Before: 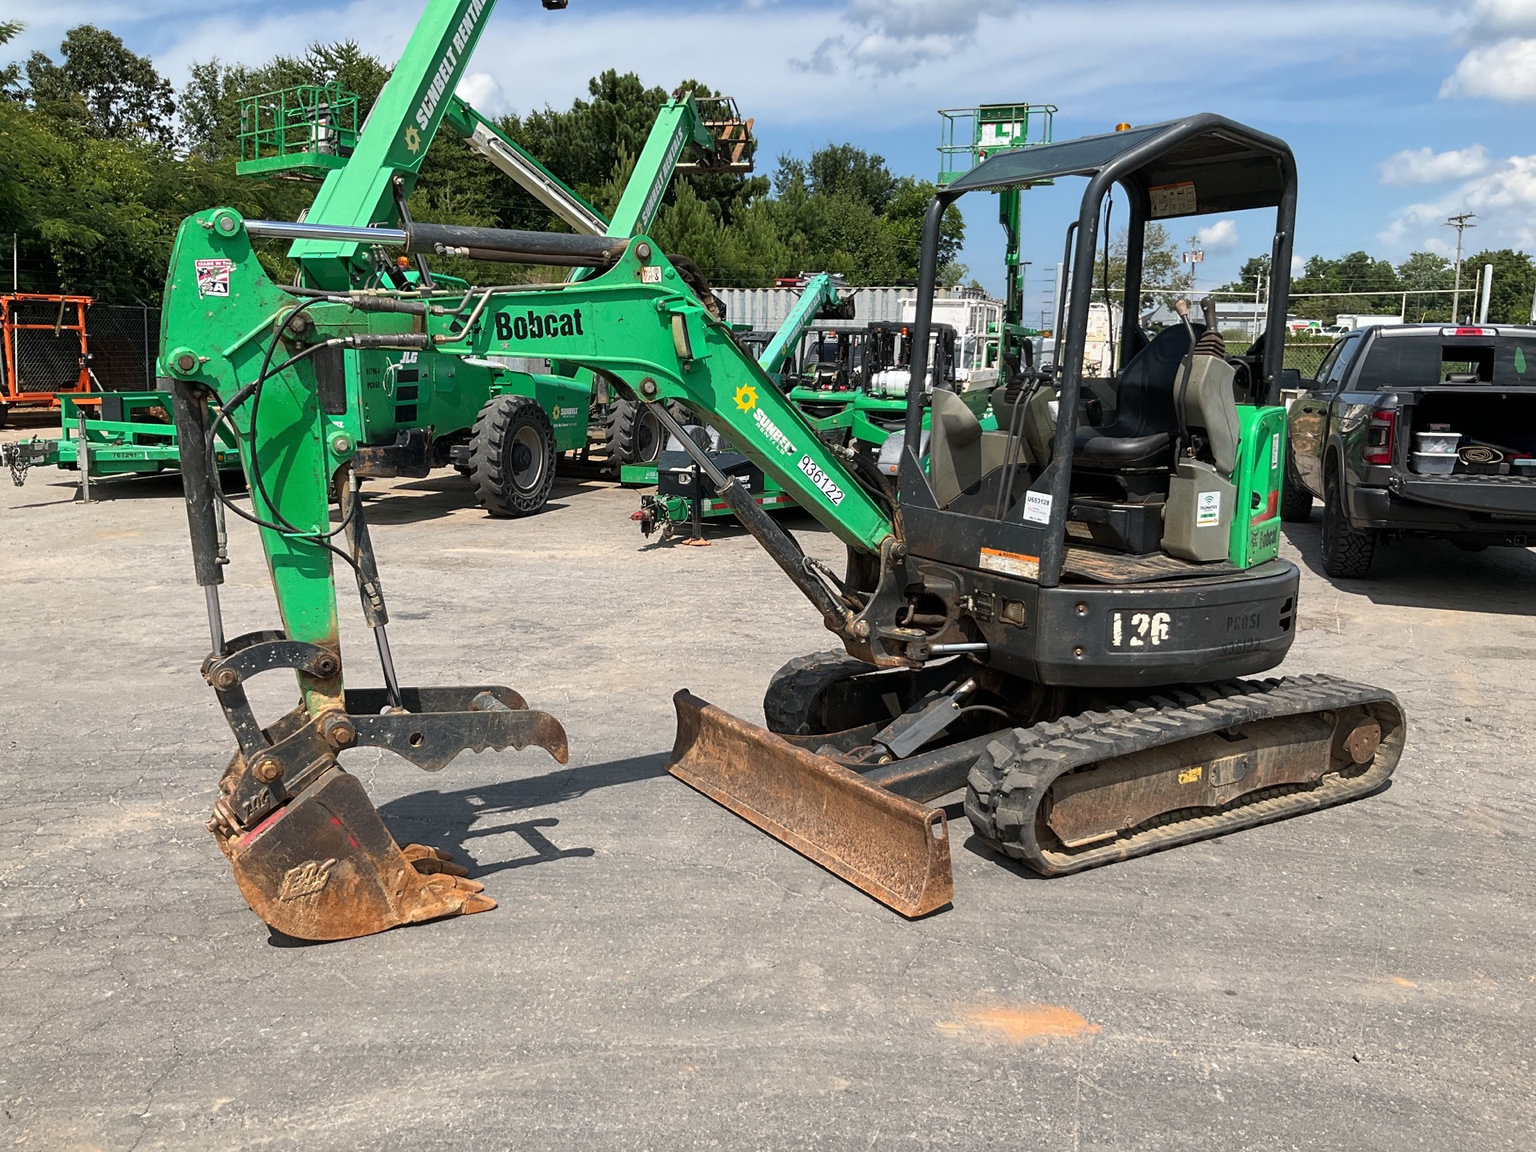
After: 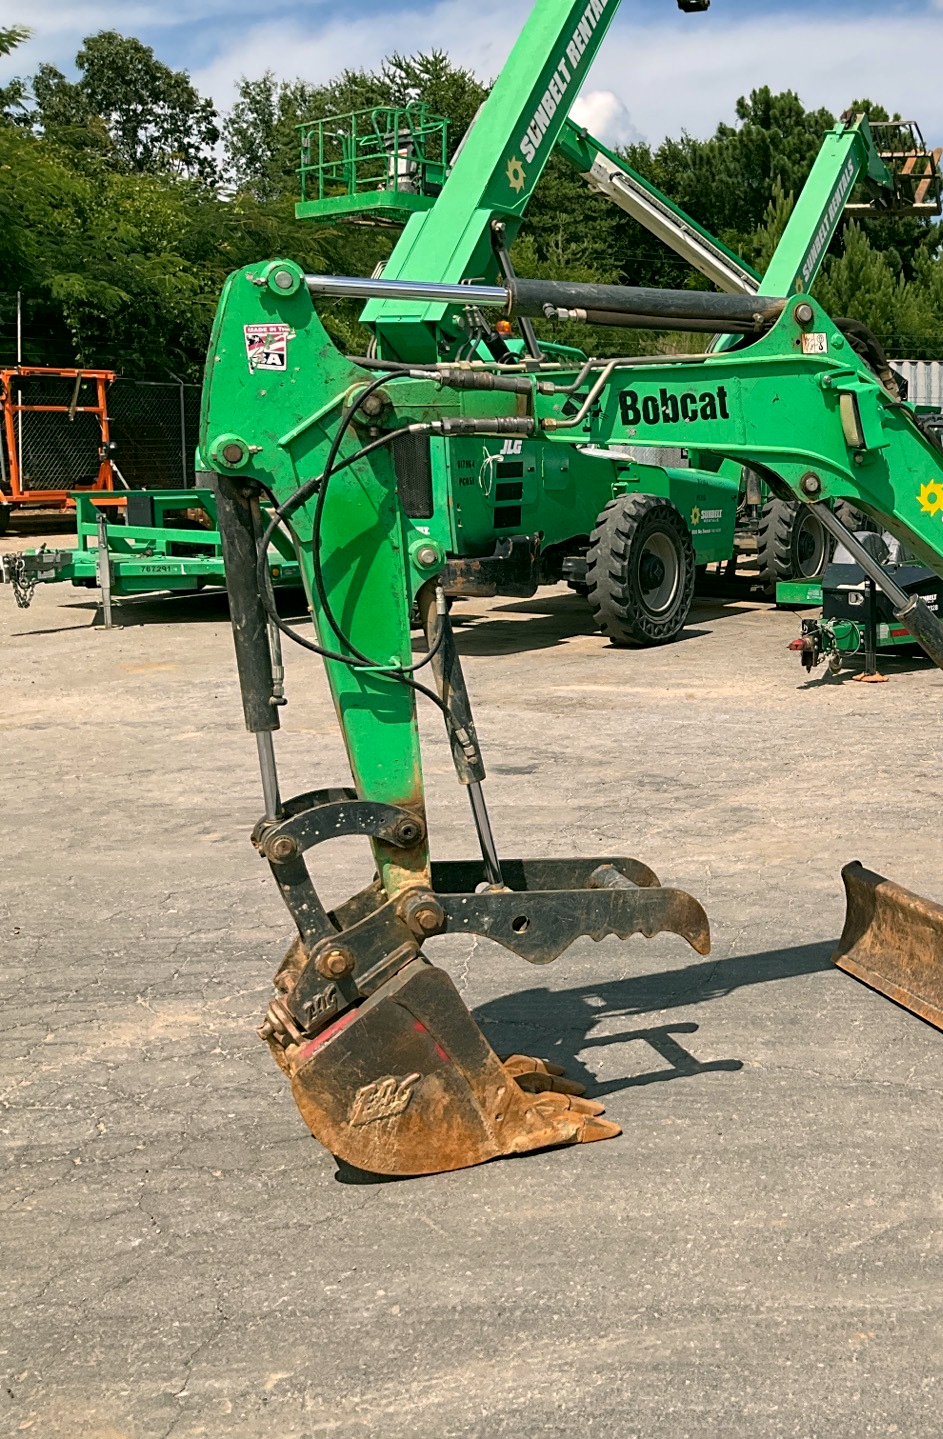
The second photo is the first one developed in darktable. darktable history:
haze removal: compatibility mode true, adaptive false
exposure: black level correction 0.001, compensate highlight preservation false
color correction: highlights a* 4.02, highlights b* 4.98, shadows a* -7.55, shadows b* 4.98
crop and rotate: left 0%, top 0%, right 50.845%
